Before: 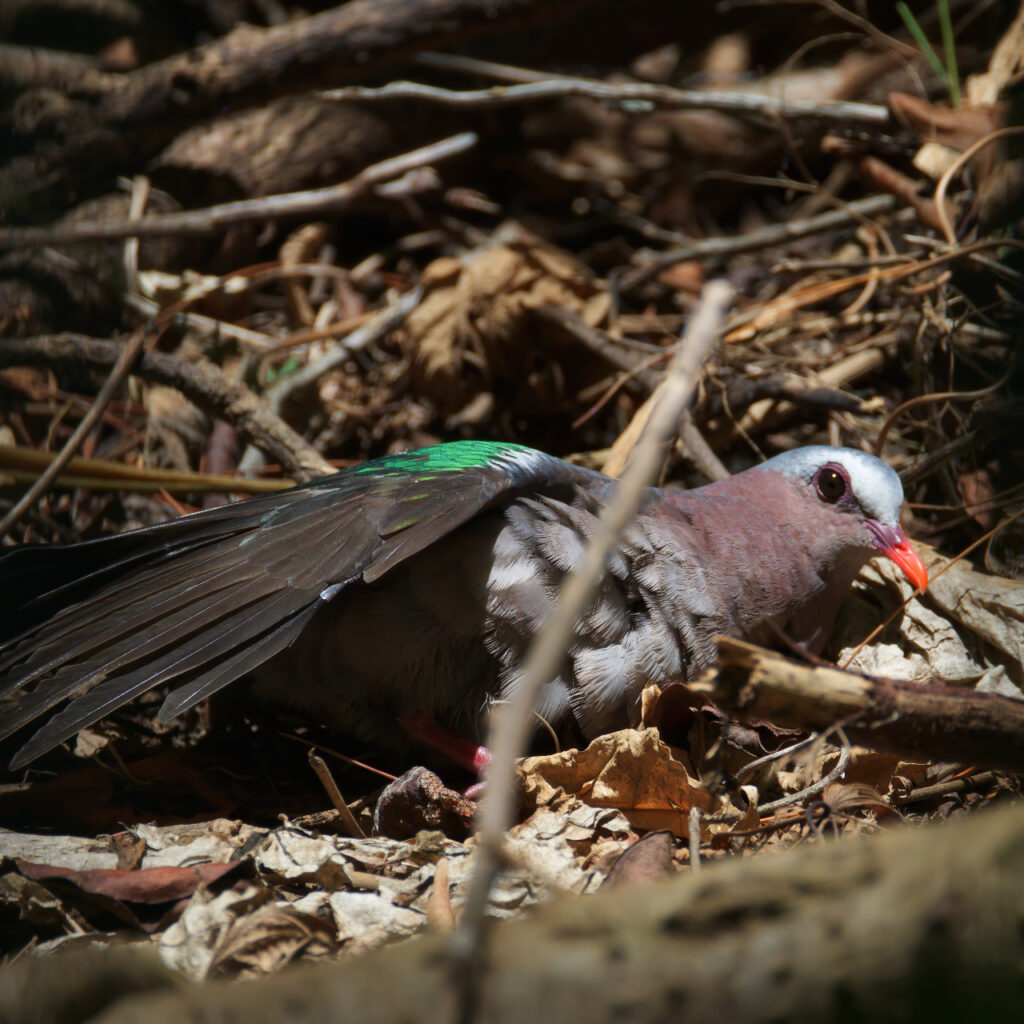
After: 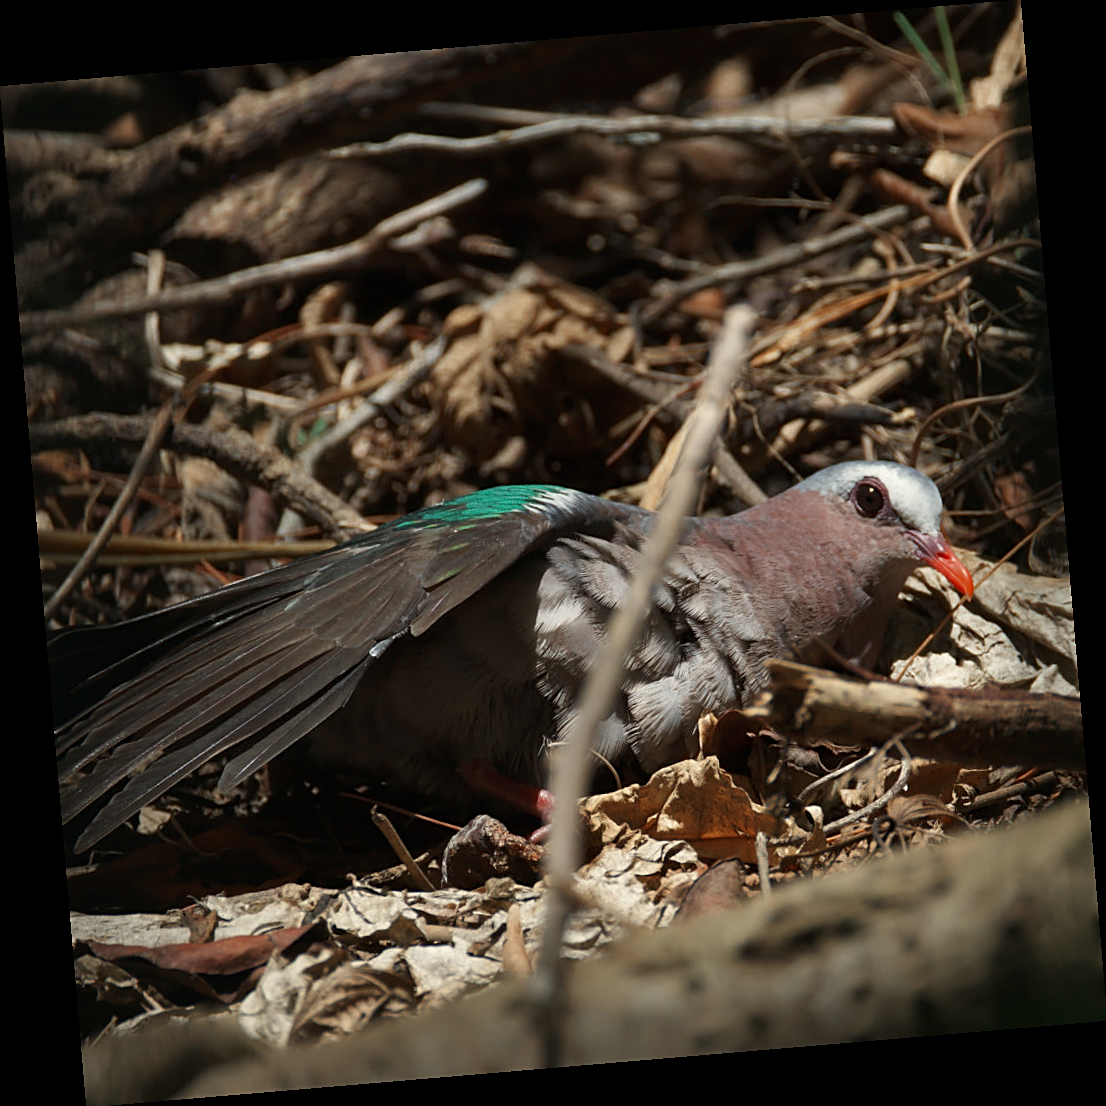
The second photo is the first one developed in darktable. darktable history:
sharpen: on, module defaults
white balance: red 1.029, blue 0.92
color zones: curves: ch0 [(0, 0.5) (0.125, 0.4) (0.25, 0.5) (0.375, 0.4) (0.5, 0.4) (0.625, 0.35) (0.75, 0.35) (0.875, 0.5)]; ch1 [(0, 0.35) (0.125, 0.45) (0.25, 0.35) (0.375, 0.35) (0.5, 0.35) (0.625, 0.35) (0.75, 0.45) (0.875, 0.35)]; ch2 [(0, 0.6) (0.125, 0.5) (0.25, 0.5) (0.375, 0.6) (0.5, 0.6) (0.625, 0.5) (0.75, 0.5) (0.875, 0.5)]
rotate and perspective: rotation -4.86°, automatic cropping off
